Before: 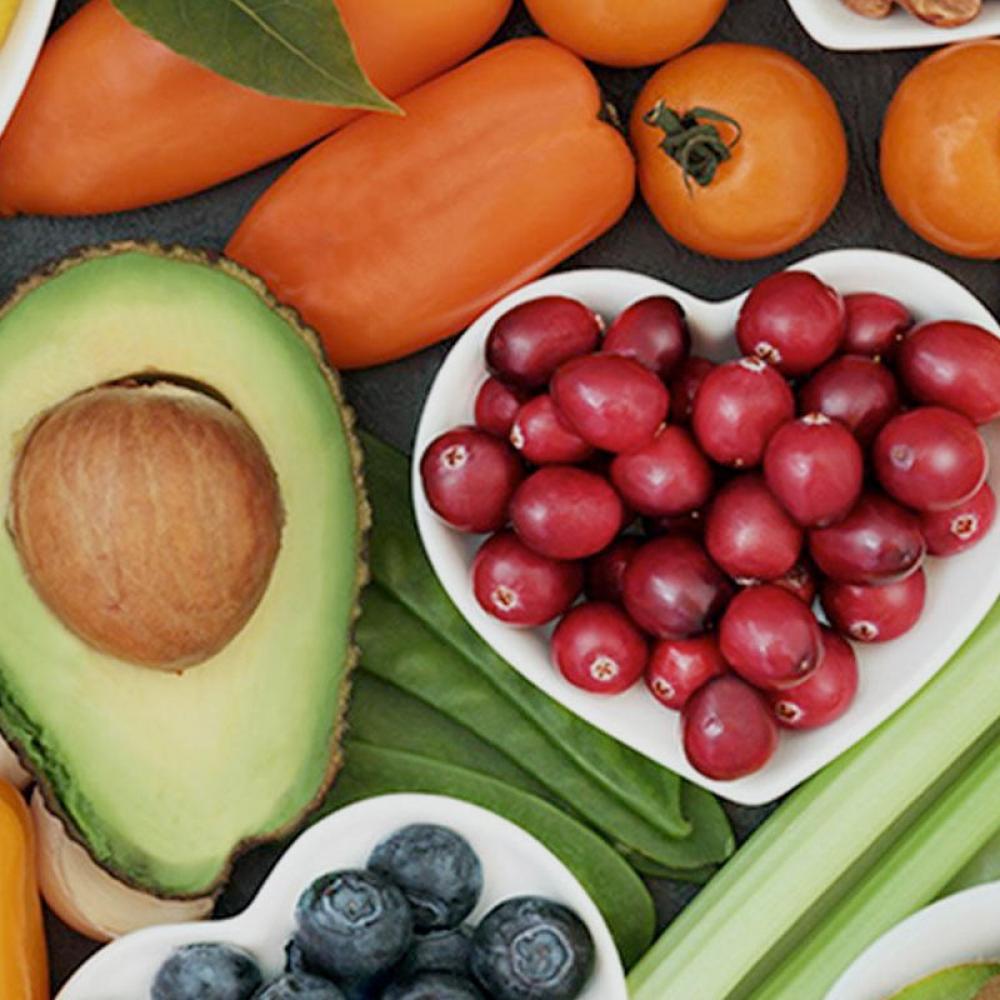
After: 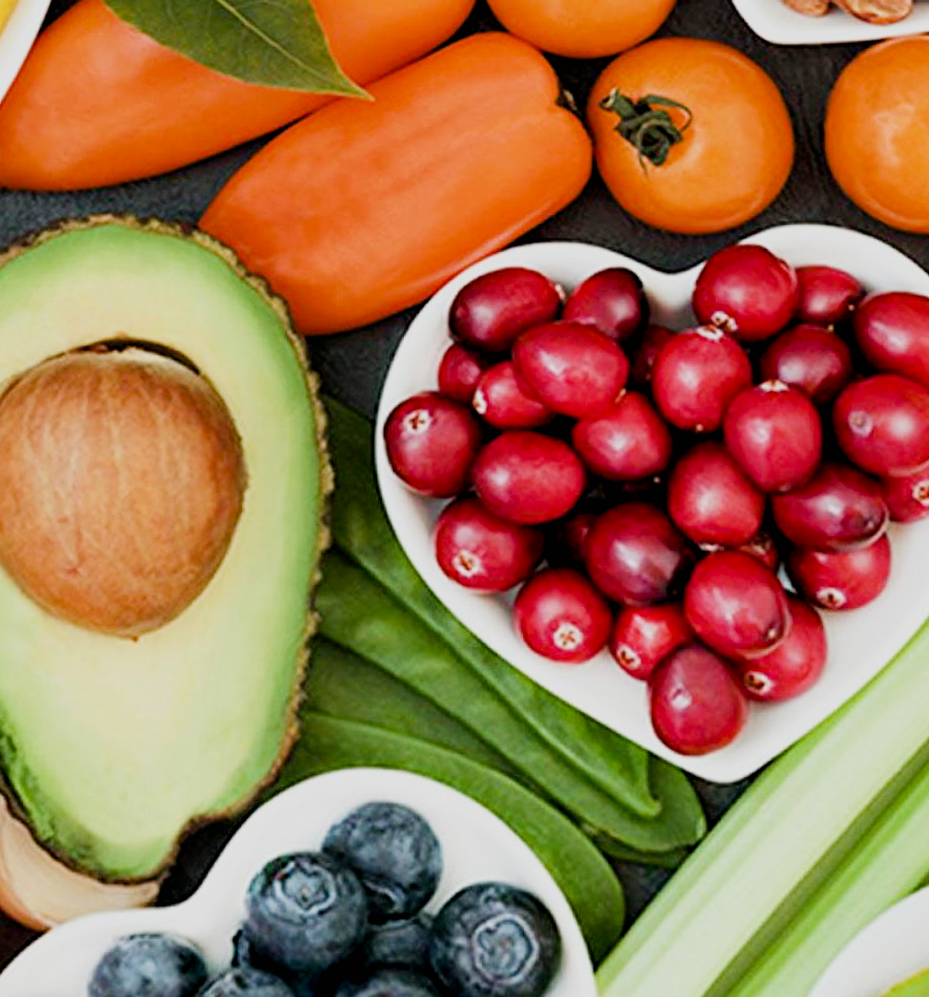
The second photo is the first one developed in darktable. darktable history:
sigmoid: on, module defaults
exposure: black level correction 0.005, exposure 0.417 EV, compensate highlight preservation false
rotate and perspective: rotation 0.215°, lens shift (vertical) -0.139, crop left 0.069, crop right 0.939, crop top 0.002, crop bottom 0.996
